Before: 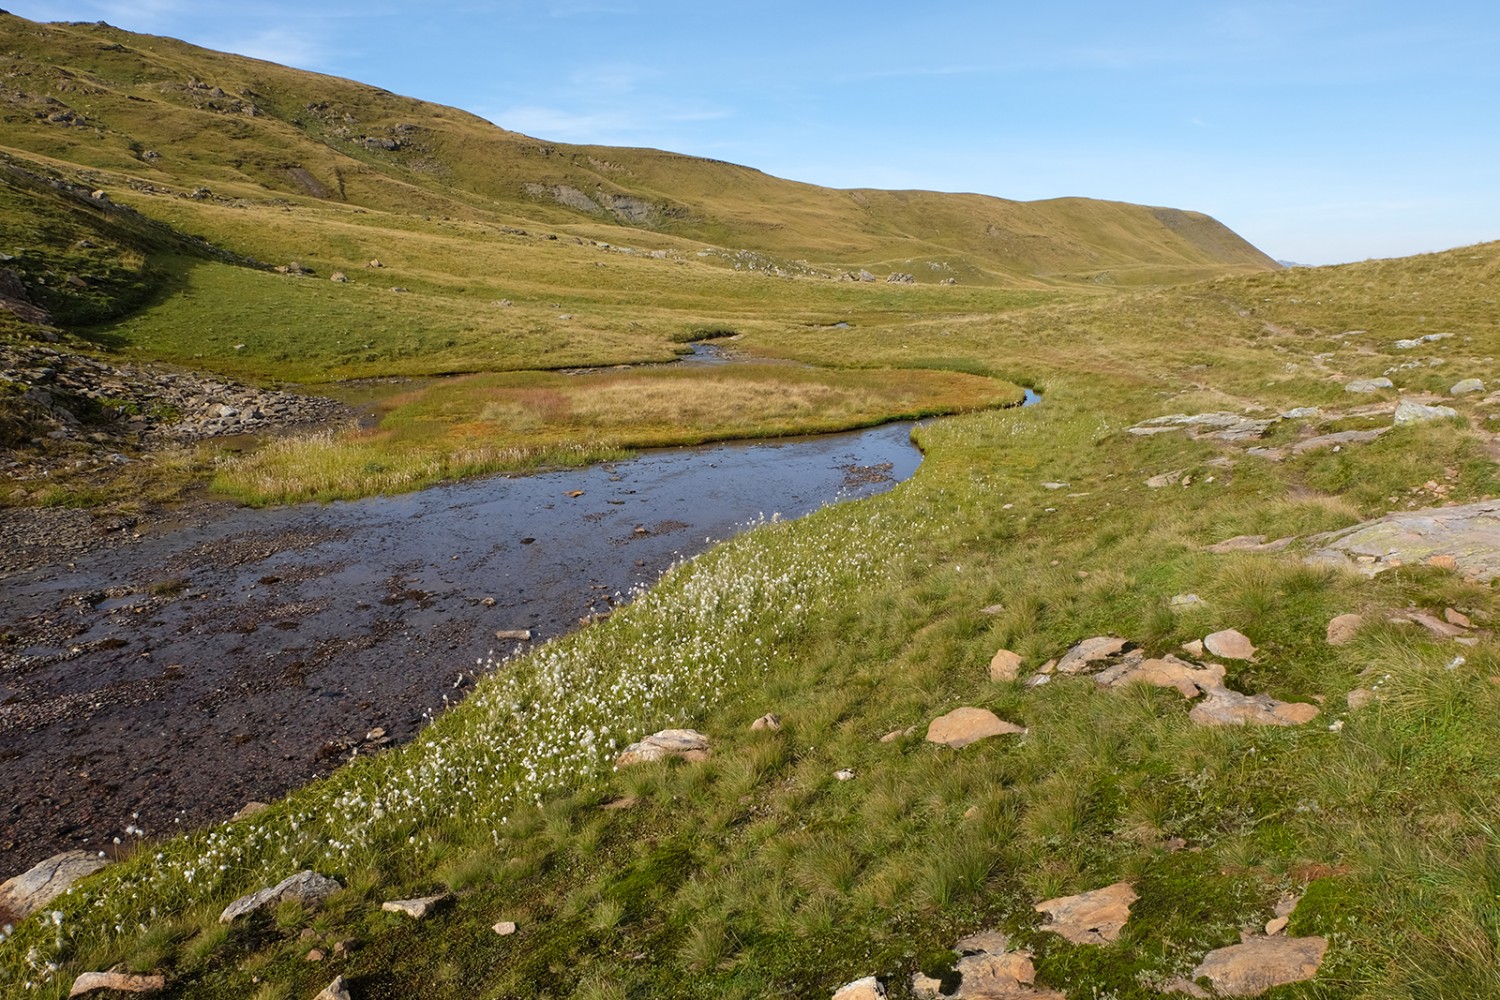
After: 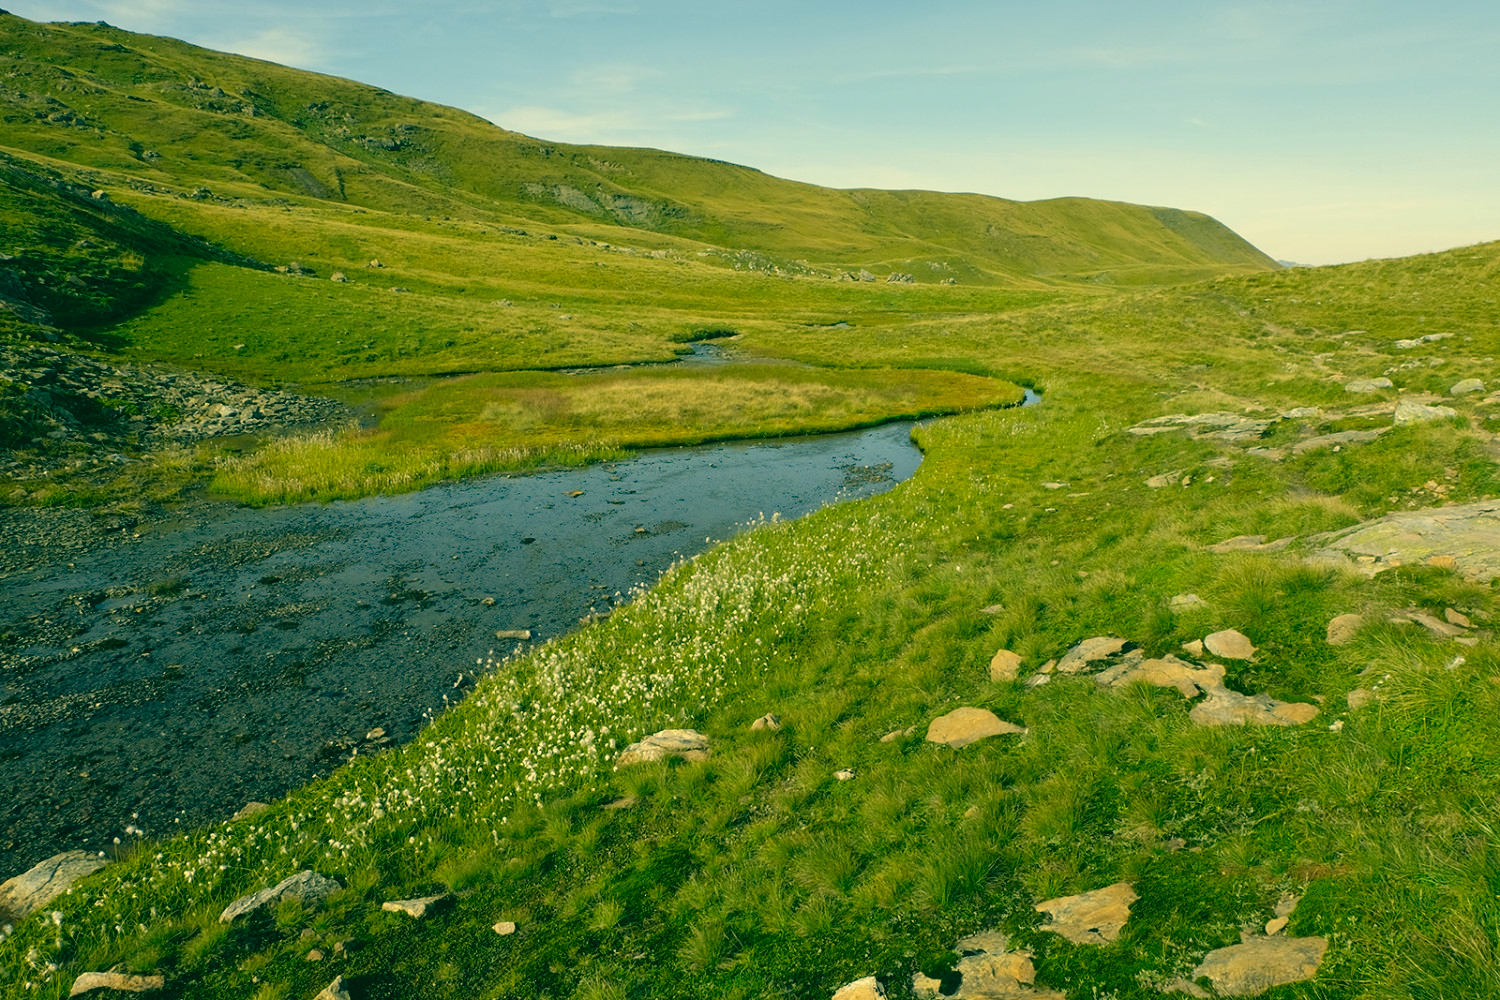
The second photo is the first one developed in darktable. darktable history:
color correction: highlights a* 2.01, highlights b* 34.68, shadows a* -36.51, shadows b* -5.48
